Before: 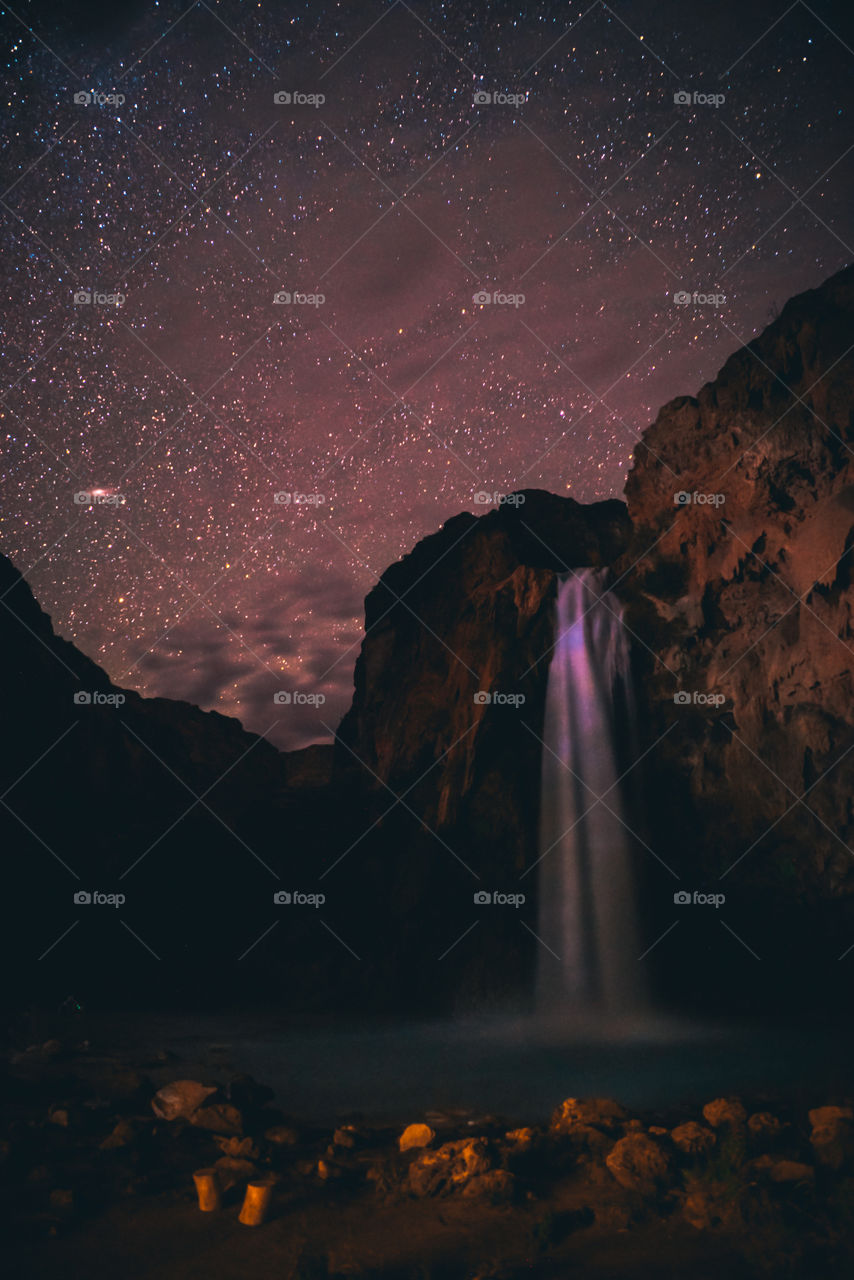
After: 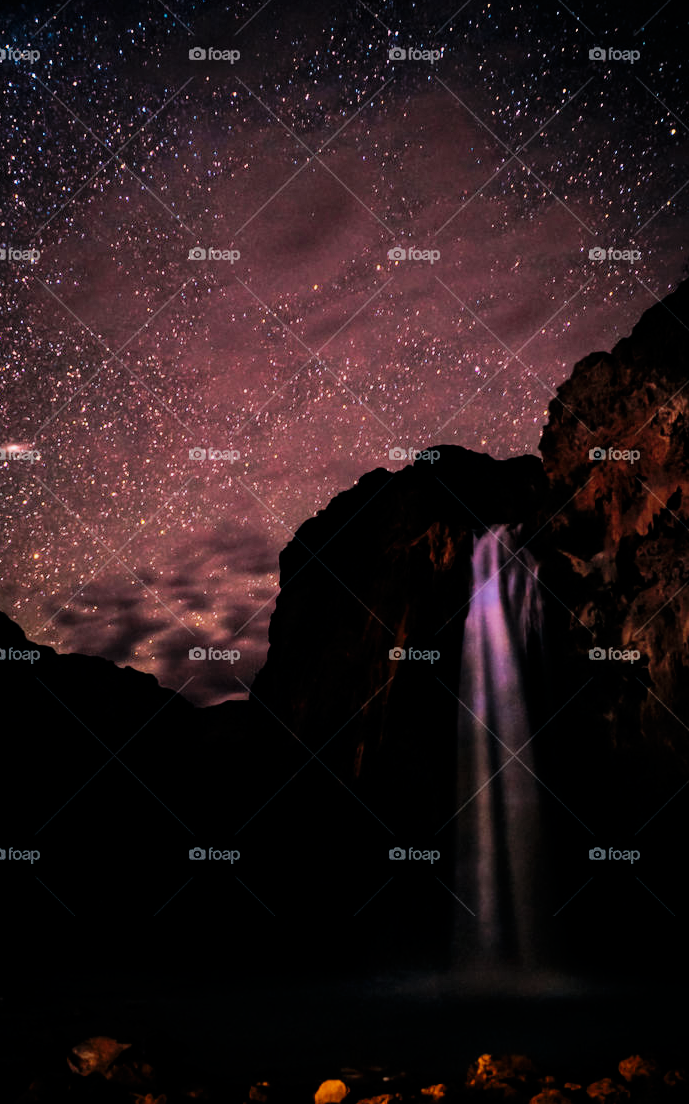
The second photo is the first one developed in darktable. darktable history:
exposure: black level correction 0.001, exposure 0.144 EV, compensate exposure bias true, compensate highlight preservation false
crop: left 10.017%, top 3.471%, right 9.191%, bottom 9.29%
tone curve: curves: ch0 [(0.003, 0) (0.066, 0.017) (0.163, 0.09) (0.264, 0.238) (0.395, 0.421) (0.517, 0.575) (0.633, 0.687) (0.791, 0.814) (1, 1)]; ch1 [(0, 0) (0.149, 0.17) (0.327, 0.339) (0.39, 0.403) (0.456, 0.463) (0.501, 0.502) (0.512, 0.507) (0.53, 0.533) (0.575, 0.592) (0.671, 0.655) (0.729, 0.679) (1, 1)]; ch2 [(0, 0) (0.337, 0.382) (0.464, 0.47) (0.501, 0.502) (0.527, 0.532) (0.563, 0.555) (0.615, 0.61) (0.663, 0.68) (1, 1)], preserve colors none
filmic rgb: middle gray luminance 12.9%, black relative exposure -10.1 EV, white relative exposure 3.47 EV, threshold 5.94 EV, target black luminance 0%, hardness 5.76, latitude 44.8%, contrast 1.233, highlights saturation mix 5.49%, shadows ↔ highlights balance 27.52%, enable highlight reconstruction true
